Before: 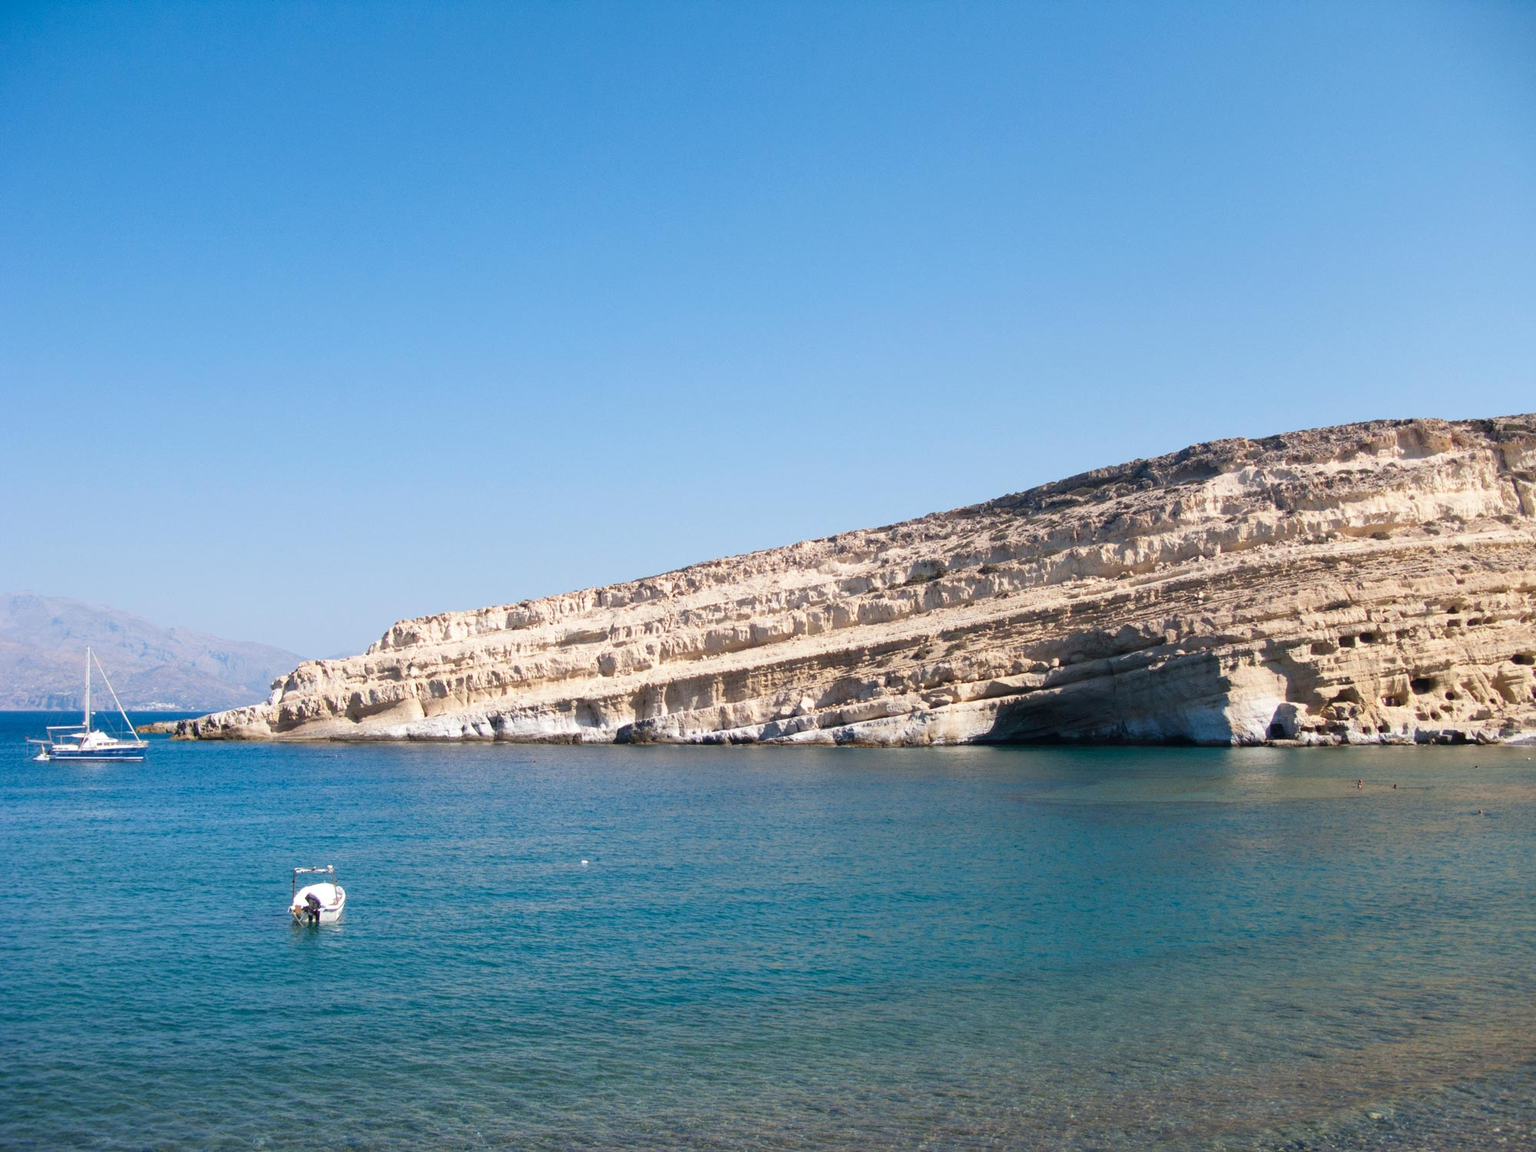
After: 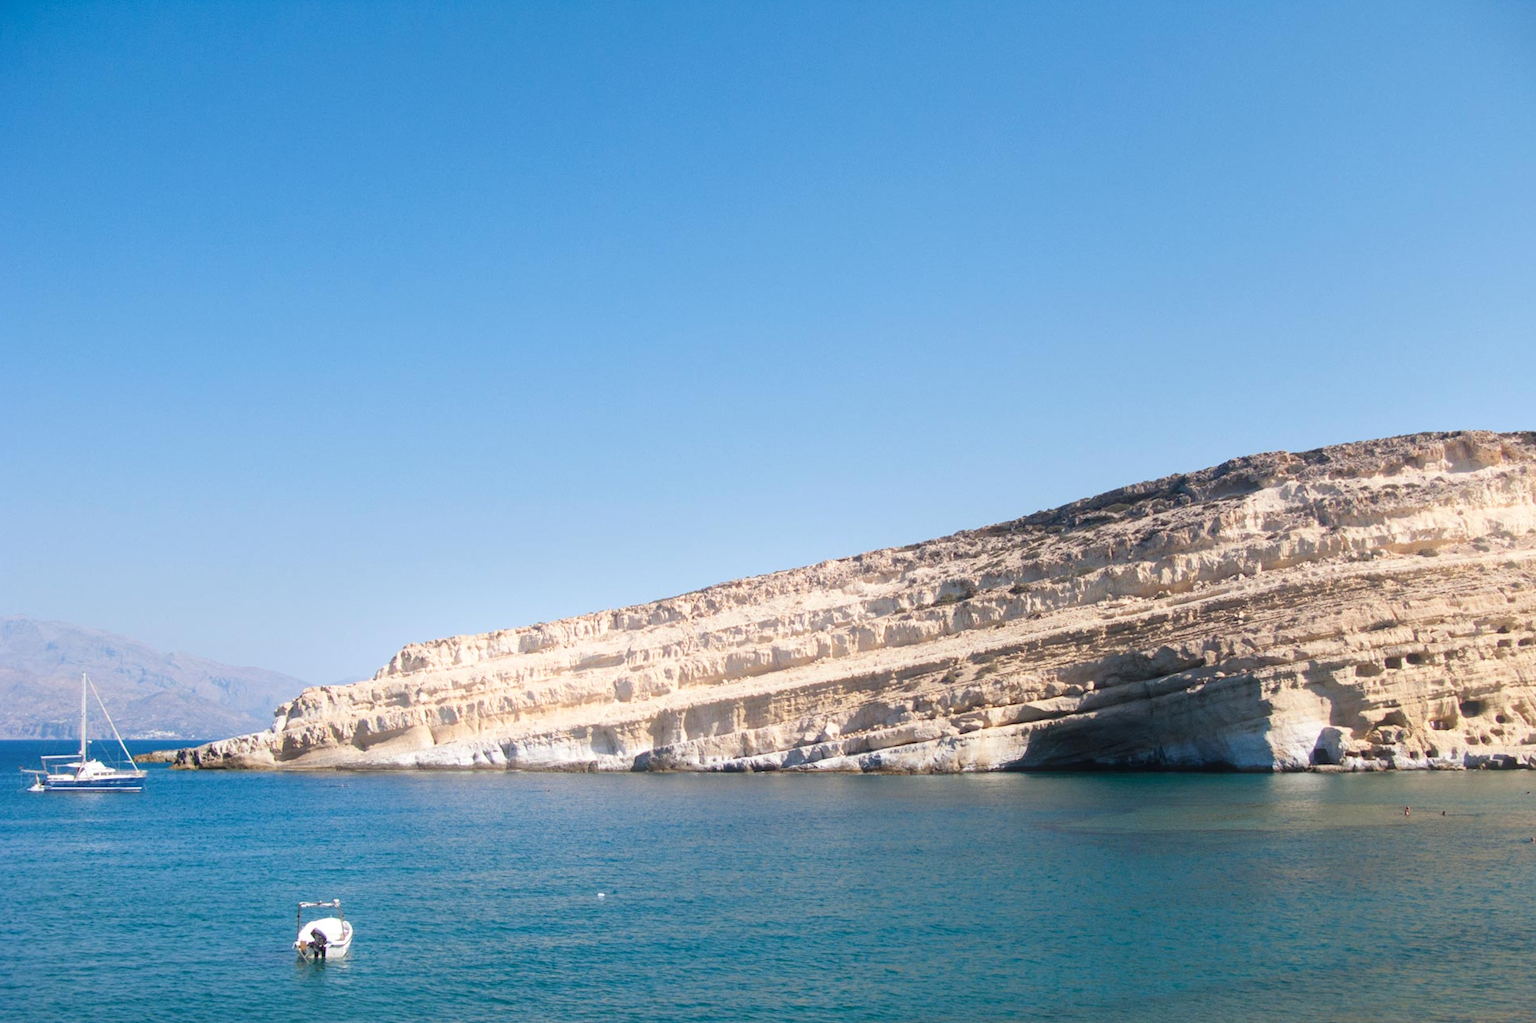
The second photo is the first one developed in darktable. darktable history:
bloom: size 16%, threshold 98%, strength 20%
crop and rotate: angle 0.2°, left 0.275%, right 3.127%, bottom 14.18%
